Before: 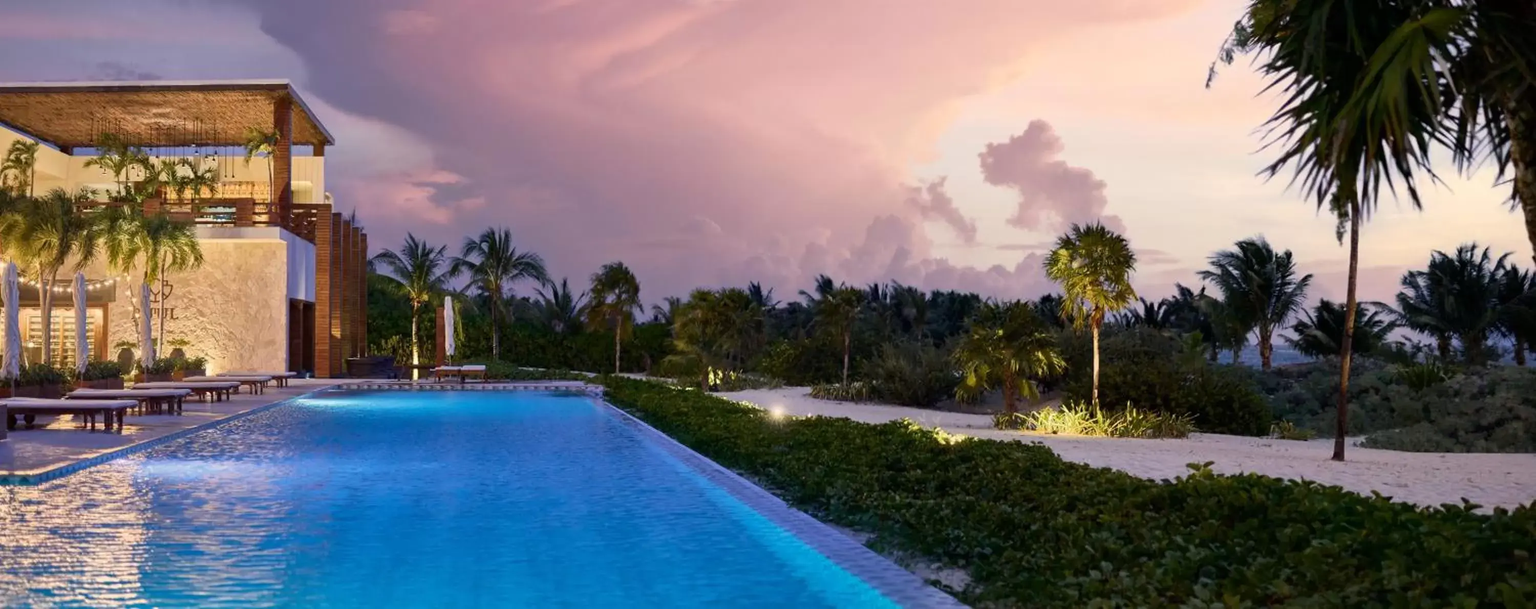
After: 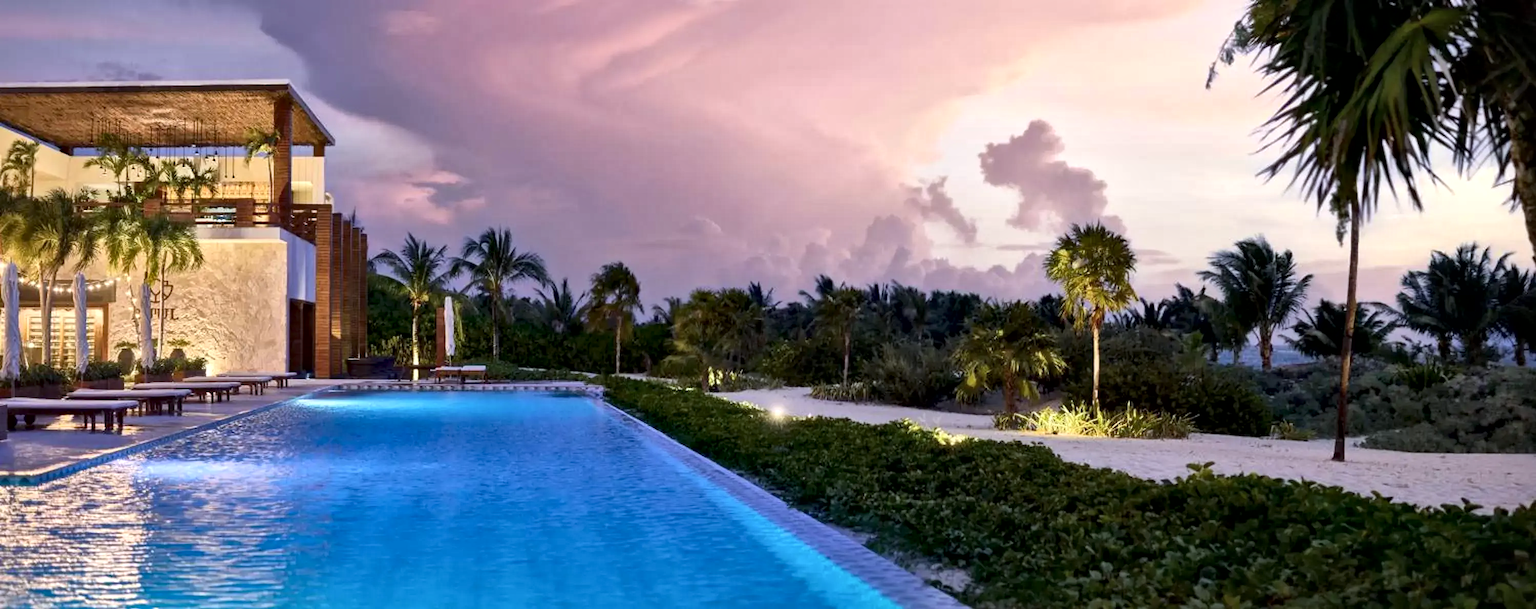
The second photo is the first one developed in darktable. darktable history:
color balance rgb: on, module defaults
white balance: red 0.976, blue 1.04
exposure: exposure 0.2 EV, compensate highlight preservation false
local contrast: mode bilateral grid, contrast 50, coarseness 50, detail 150%, midtone range 0.2
